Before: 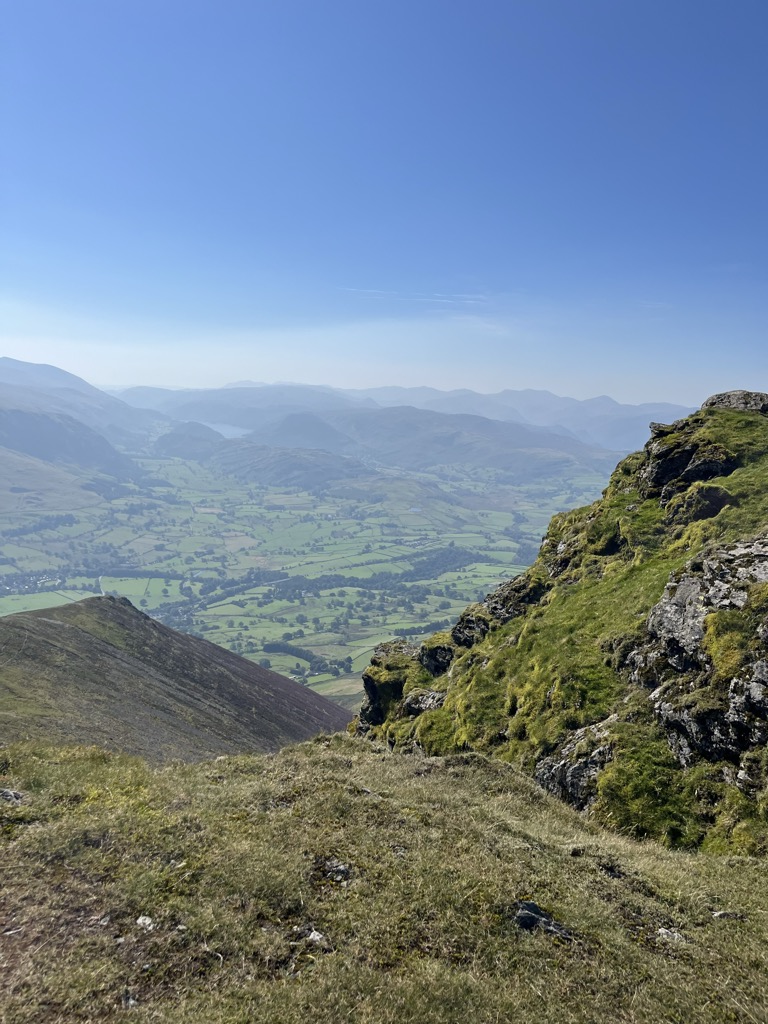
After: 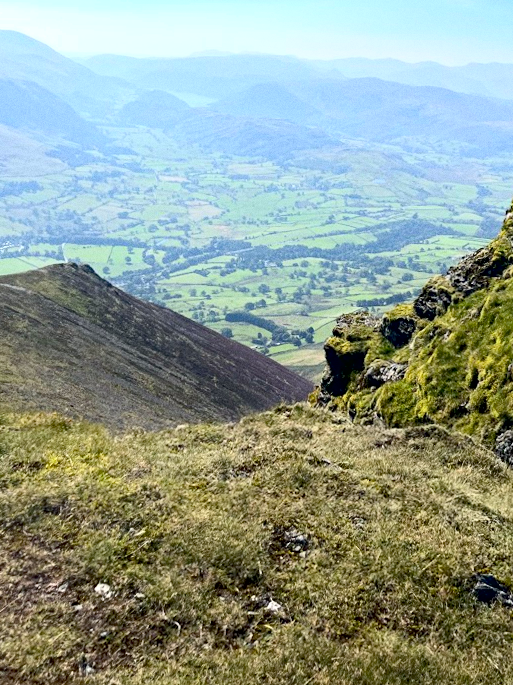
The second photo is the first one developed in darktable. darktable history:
crop and rotate: angle -0.82°, left 3.85%, top 31.828%, right 27.992%
contrast brightness saturation: contrast 0.2, brightness 0.15, saturation 0.14
grain: on, module defaults
tone equalizer: -8 EV 0.001 EV, -7 EV -0.002 EV, -6 EV 0.002 EV, -5 EV -0.03 EV, -4 EV -0.116 EV, -3 EV -0.169 EV, -2 EV 0.24 EV, -1 EV 0.702 EV, +0 EV 0.493 EV
exposure: black level correction 0.011, compensate highlight preservation false
haze removal: compatibility mode true, adaptive false
